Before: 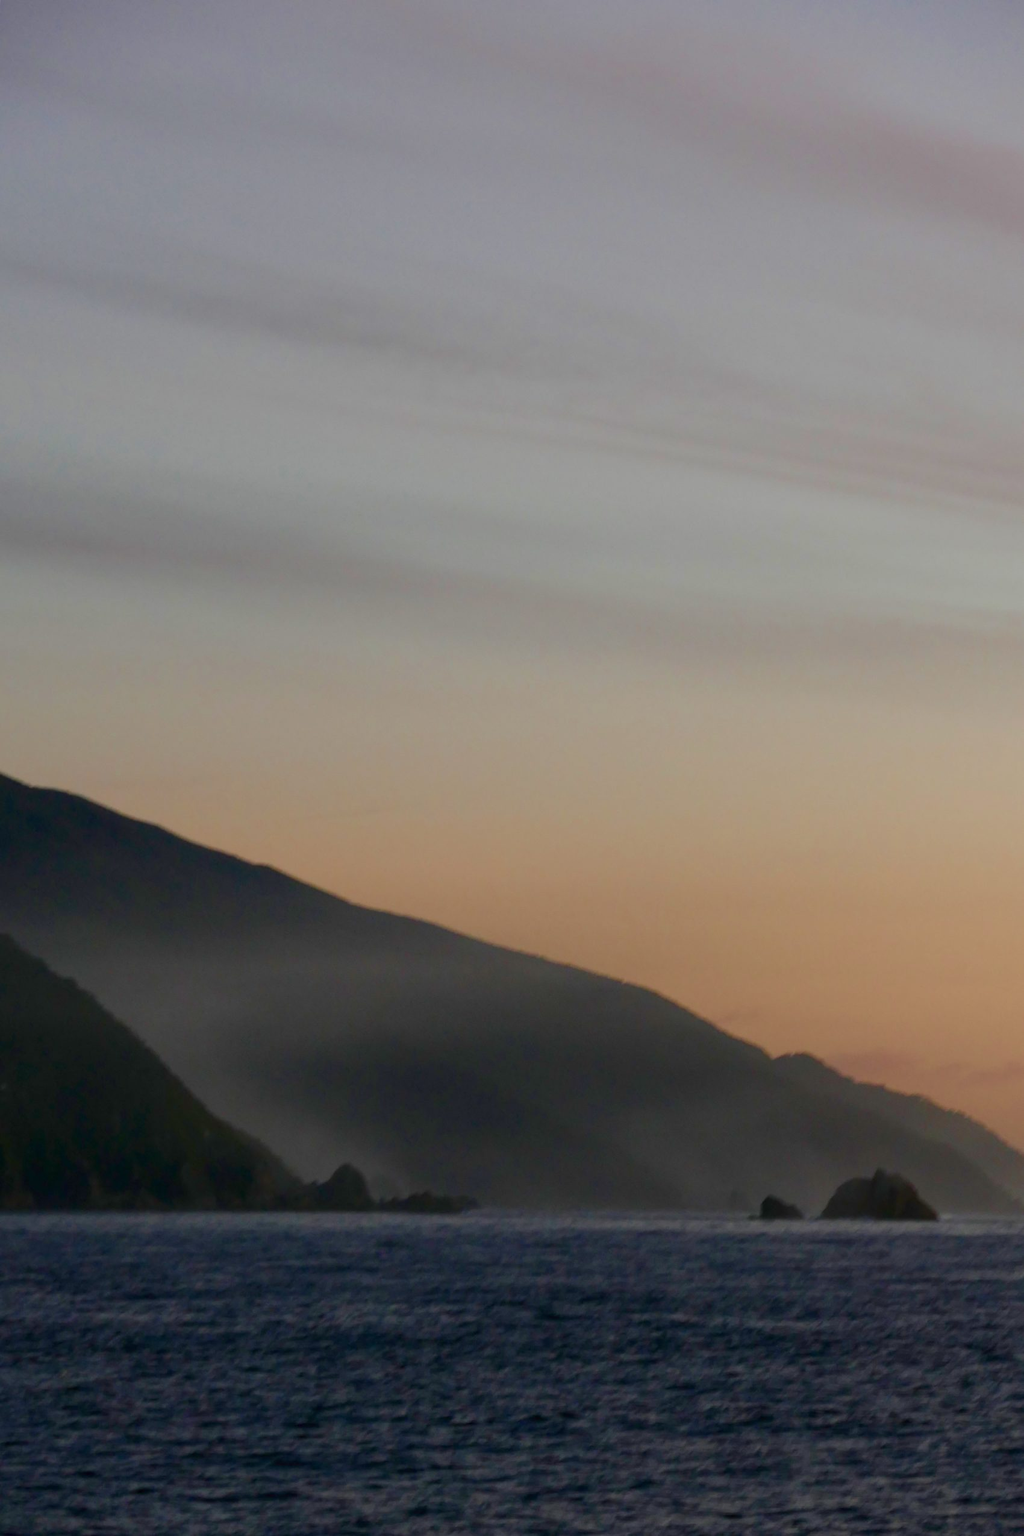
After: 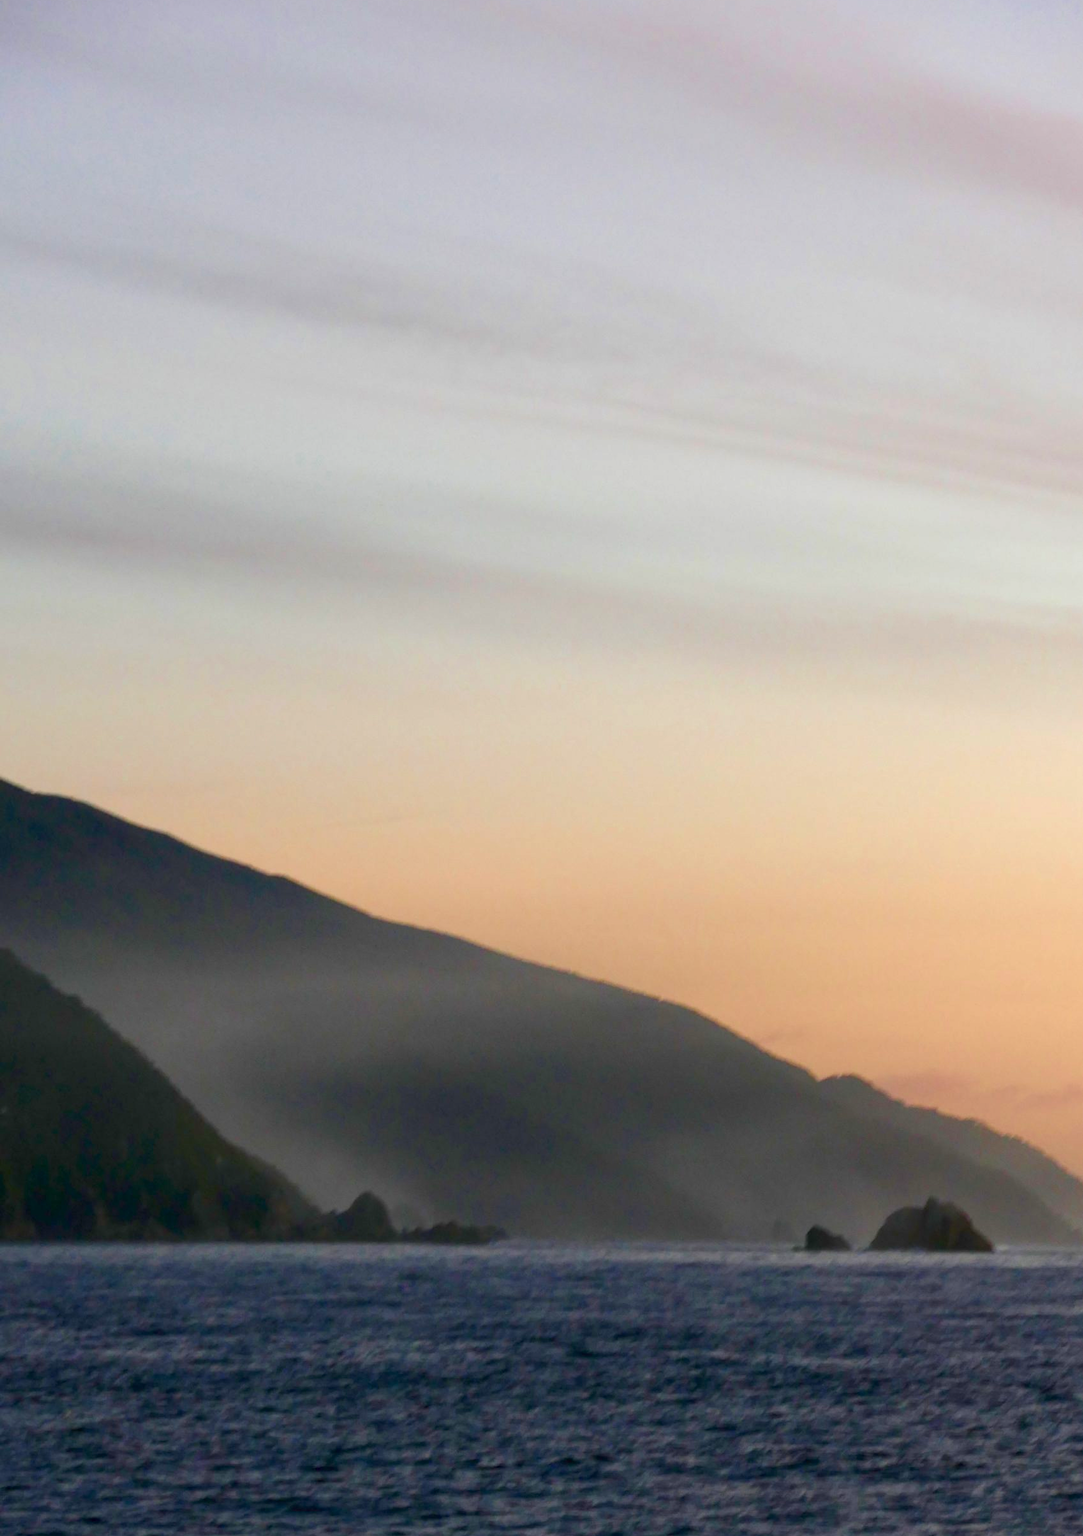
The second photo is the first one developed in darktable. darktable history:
exposure: black level correction 0.001, exposure 0.955 EV, compensate exposure bias true, compensate highlight preservation false
crop and rotate: top 2.479%, bottom 3.018%
